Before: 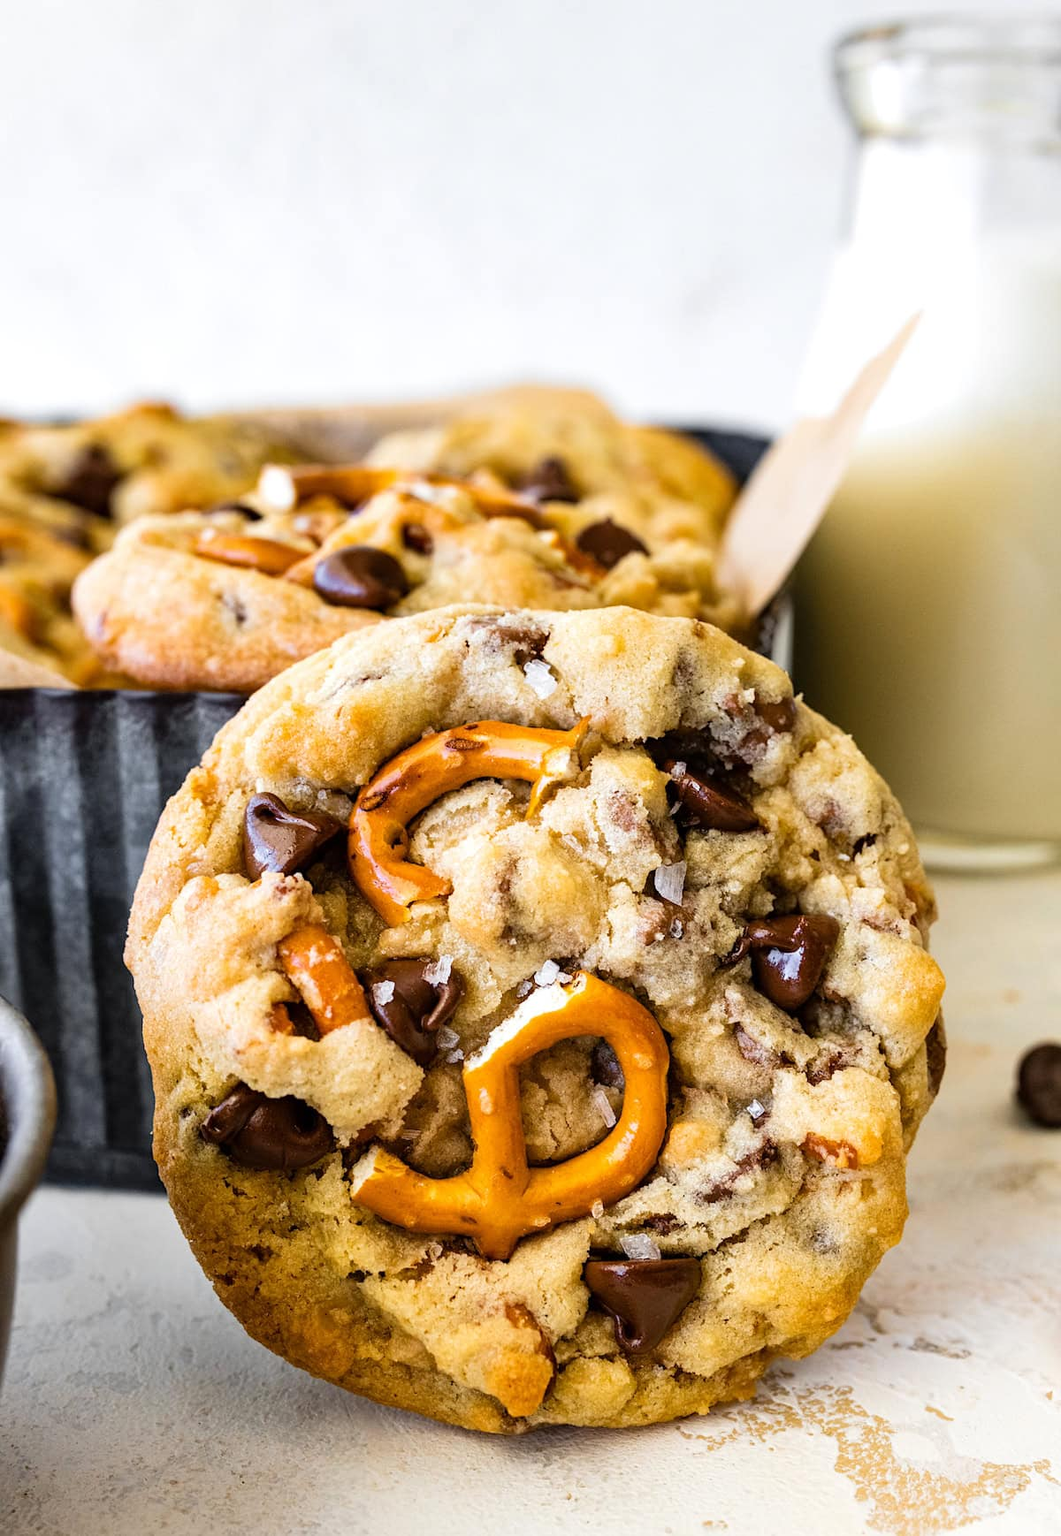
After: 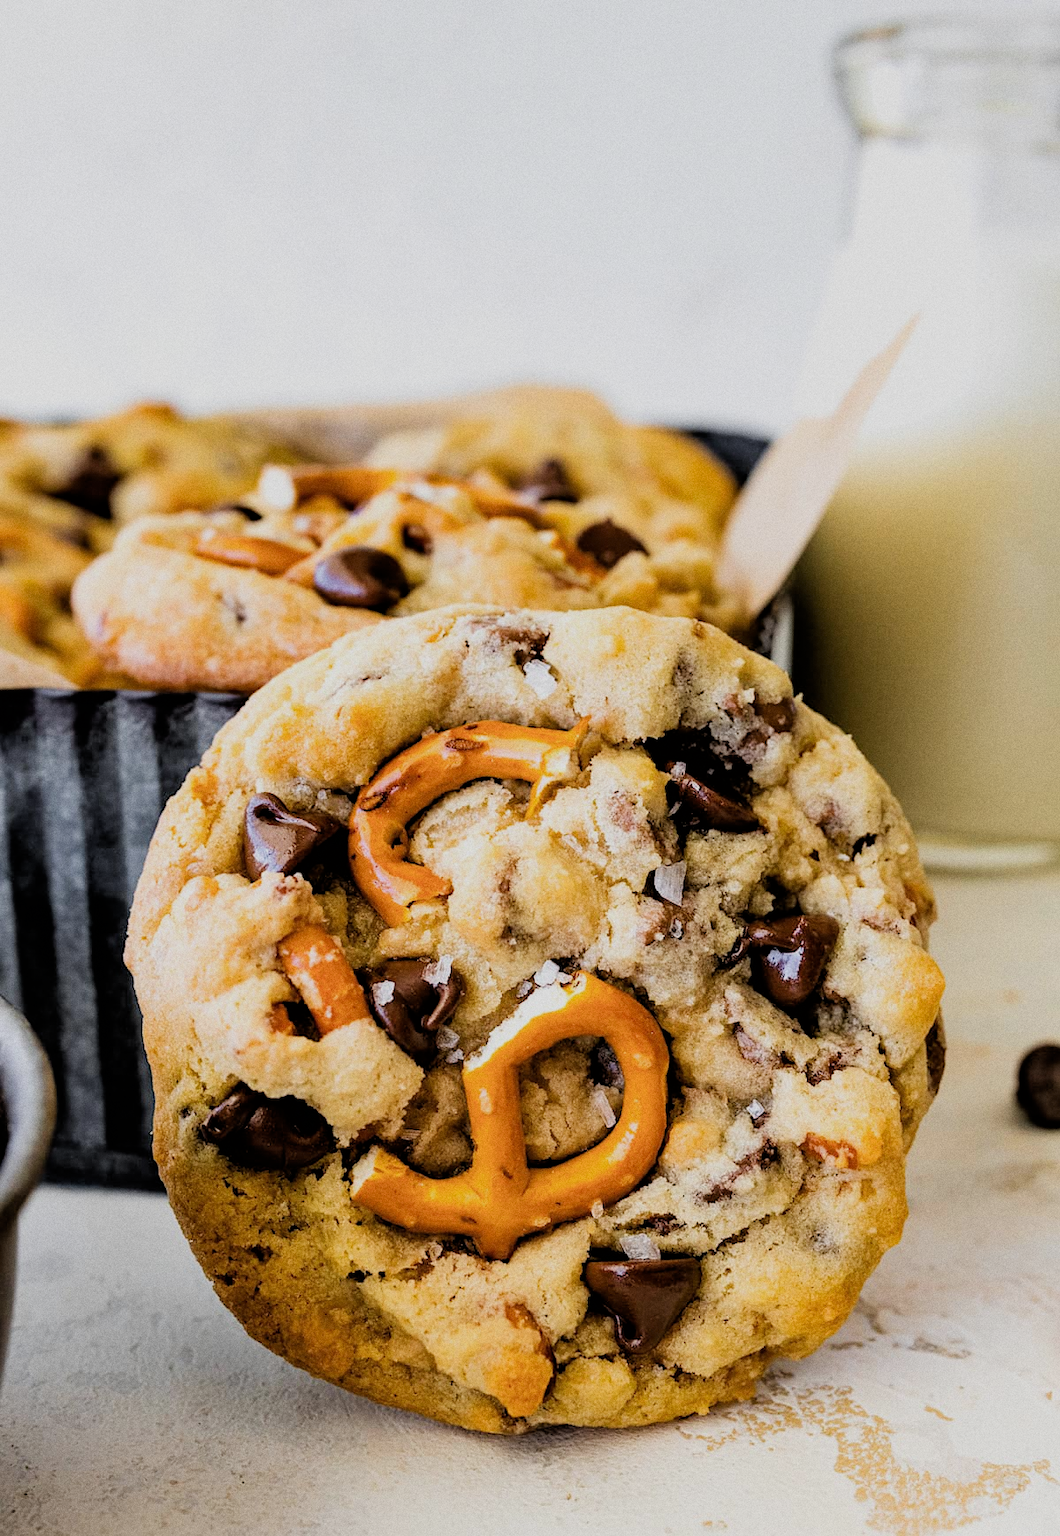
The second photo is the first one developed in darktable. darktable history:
grain: coarseness 0.47 ISO
filmic rgb: black relative exposure -4.88 EV, hardness 2.82
